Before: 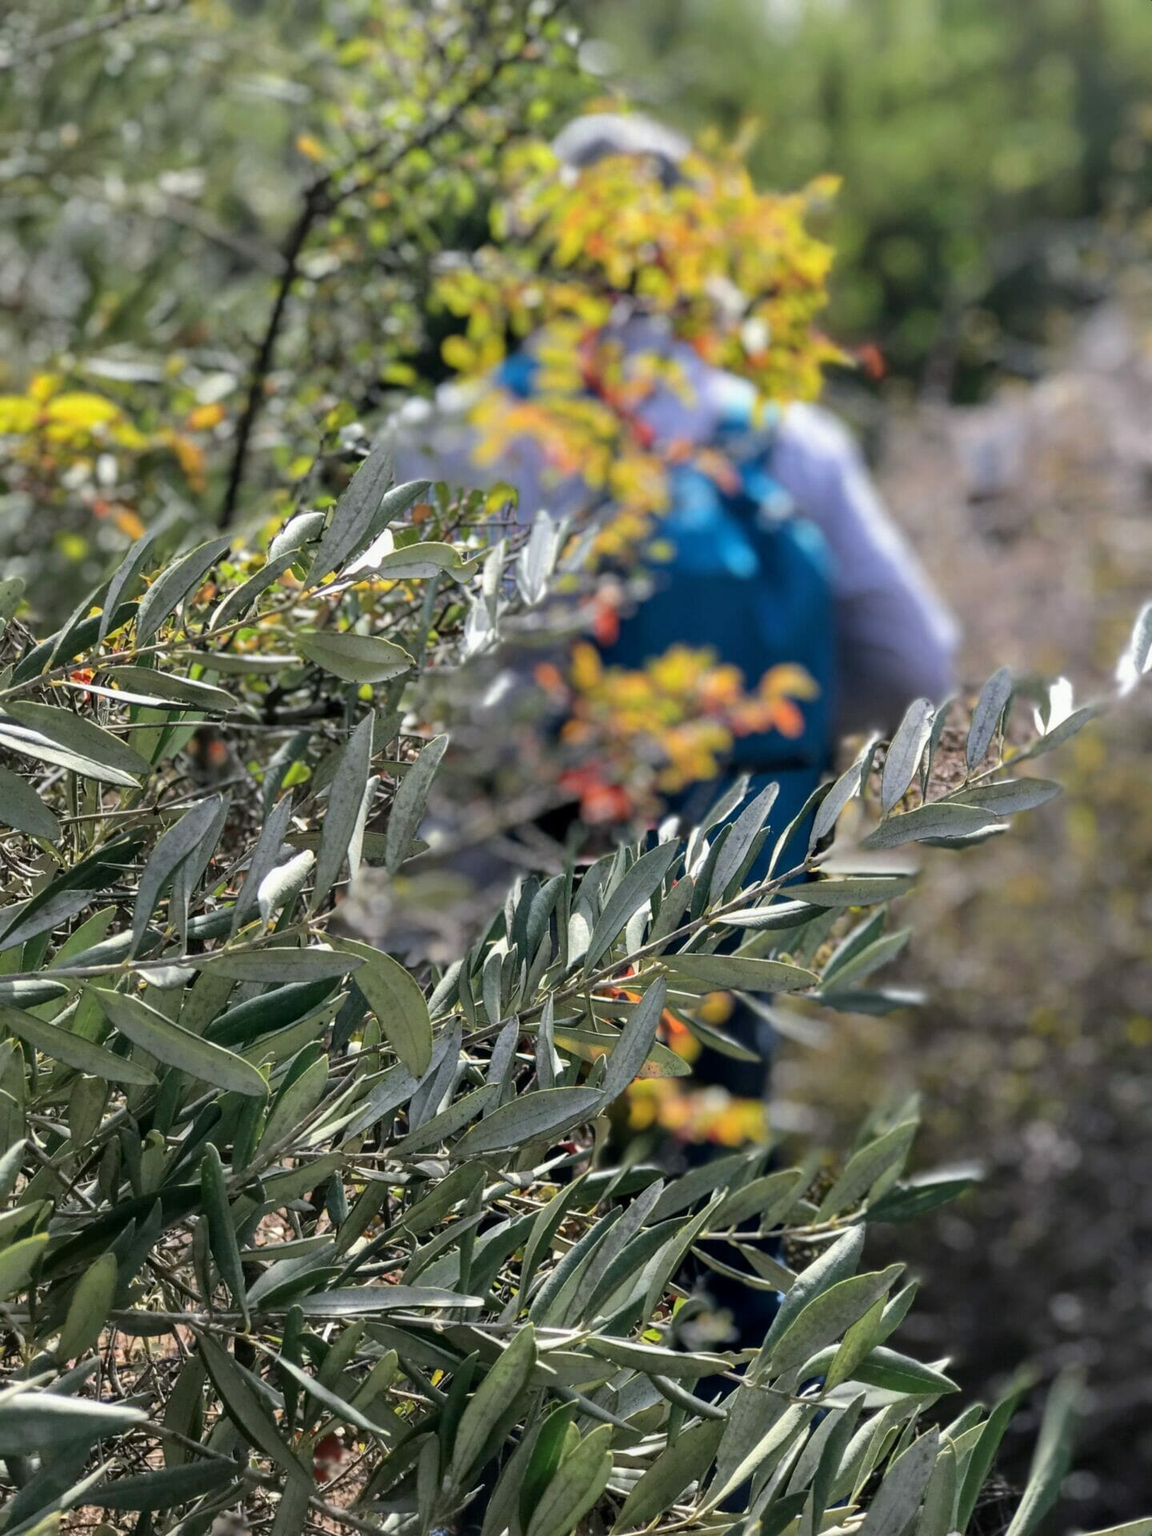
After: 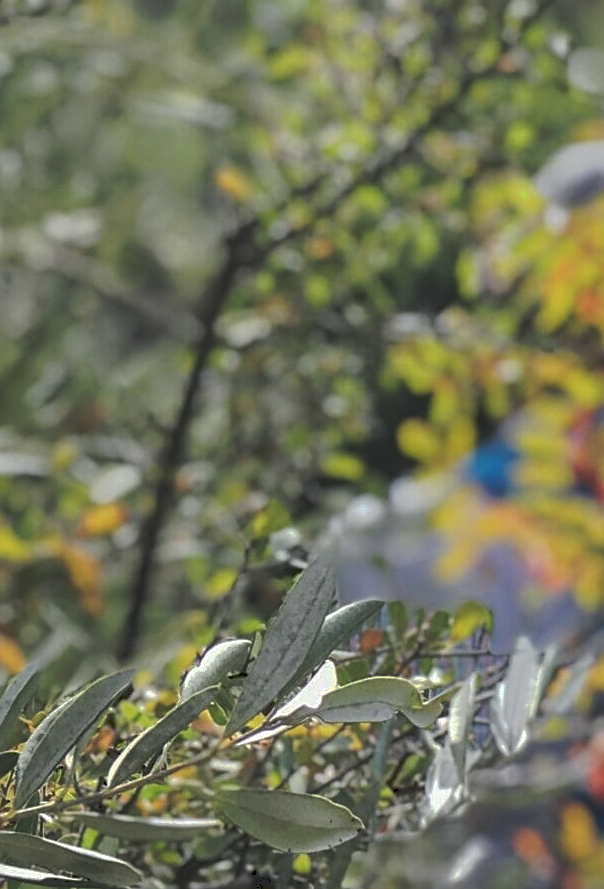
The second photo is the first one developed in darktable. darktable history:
tone curve: curves: ch0 [(0, 0) (0.003, 0.149) (0.011, 0.152) (0.025, 0.154) (0.044, 0.164) (0.069, 0.179) (0.1, 0.194) (0.136, 0.211) (0.177, 0.232) (0.224, 0.258) (0.277, 0.289) (0.335, 0.326) (0.399, 0.371) (0.468, 0.438) (0.543, 0.504) (0.623, 0.569) (0.709, 0.642) (0.801, 0.716) (0.898, 0.775) (1, 1)], preserve colors none
sharpen: on, module defaults
exposure: exposure 0 EV, compensate highlight preservation false
crop and rotate: left 10.817%, top 0.062%, right 47.194%, bottom 53.626%
